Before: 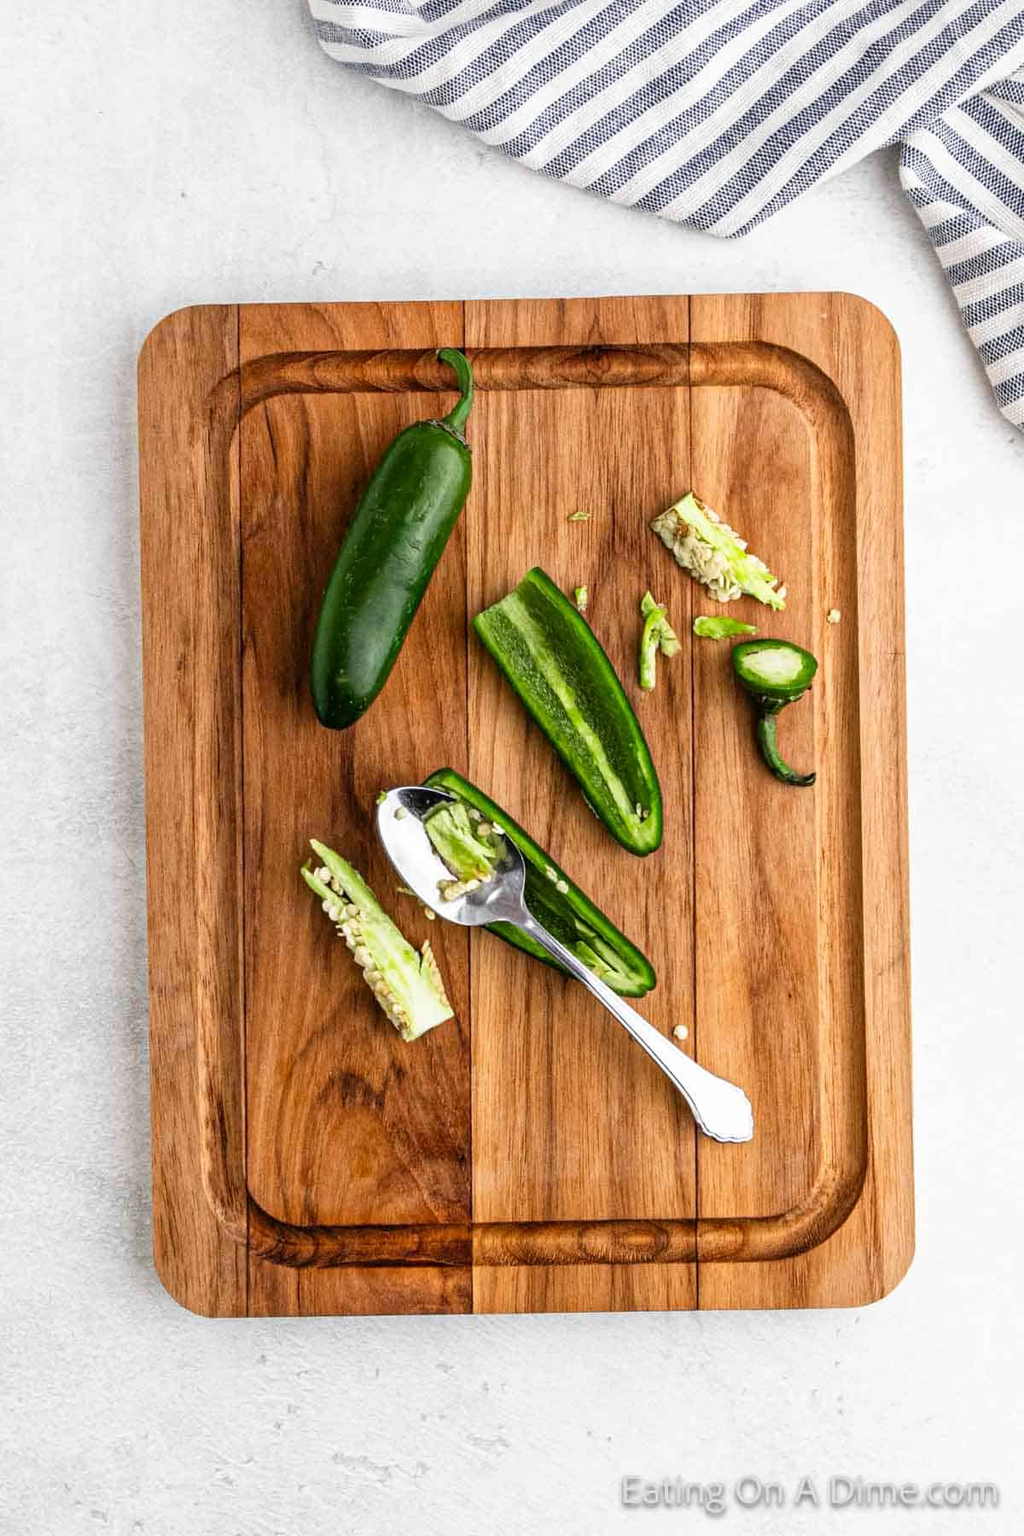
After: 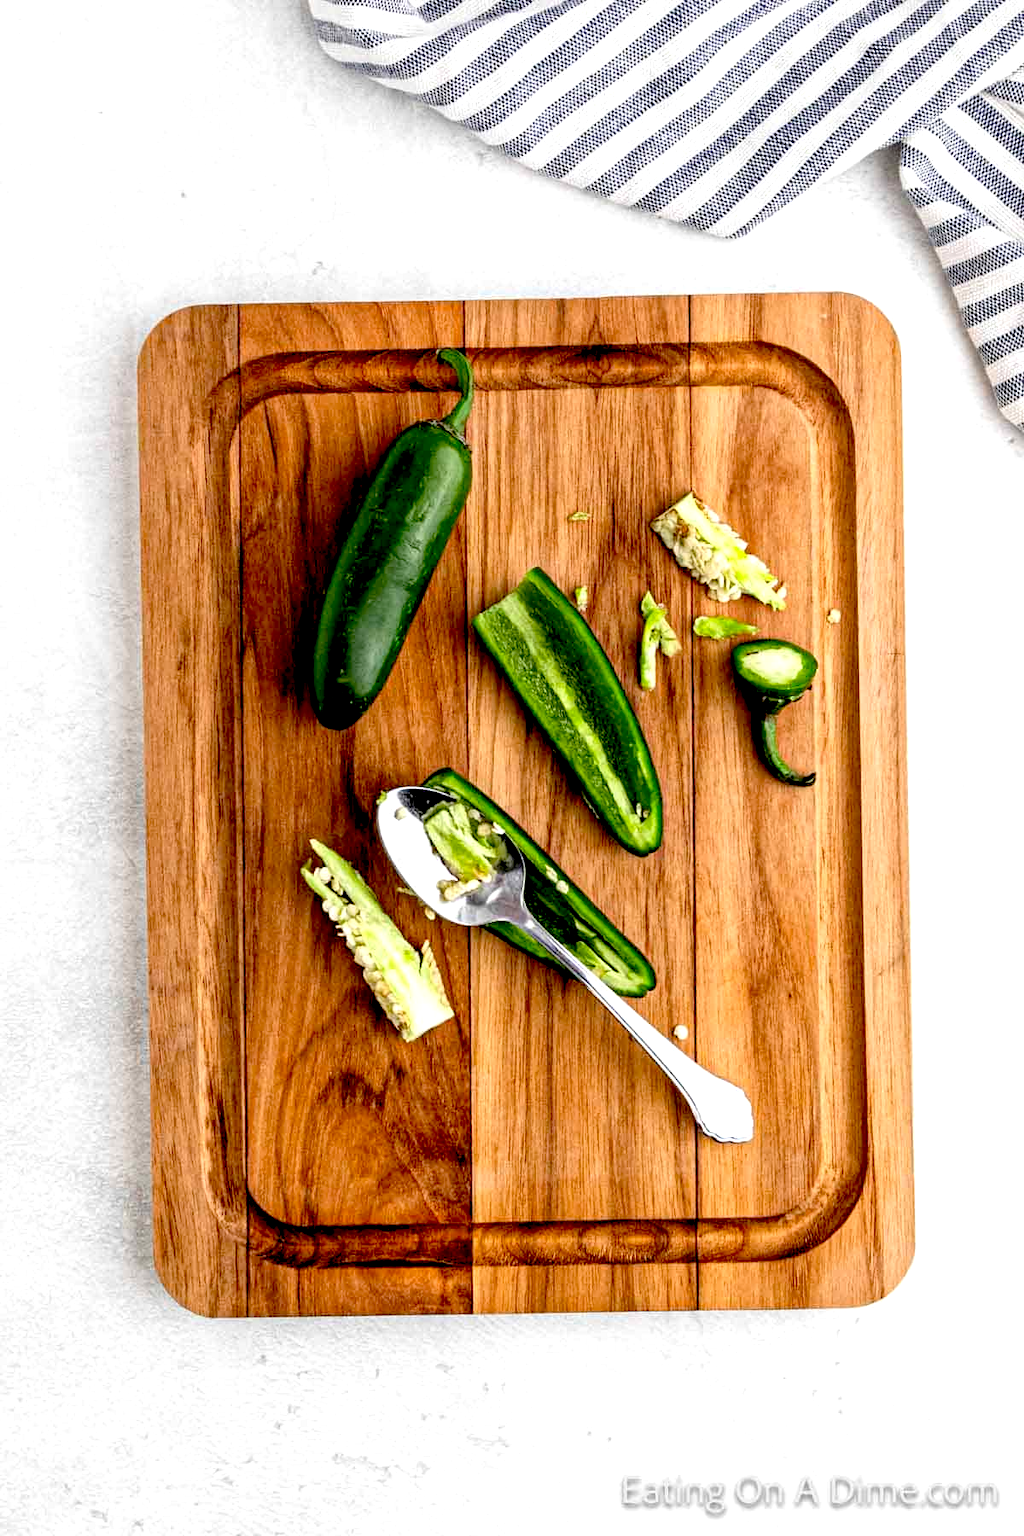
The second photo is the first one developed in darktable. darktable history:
exposure: black level correction 0.03, exposure 0.326 EV, compensate exposure bias true, compensate highlight preservation false
